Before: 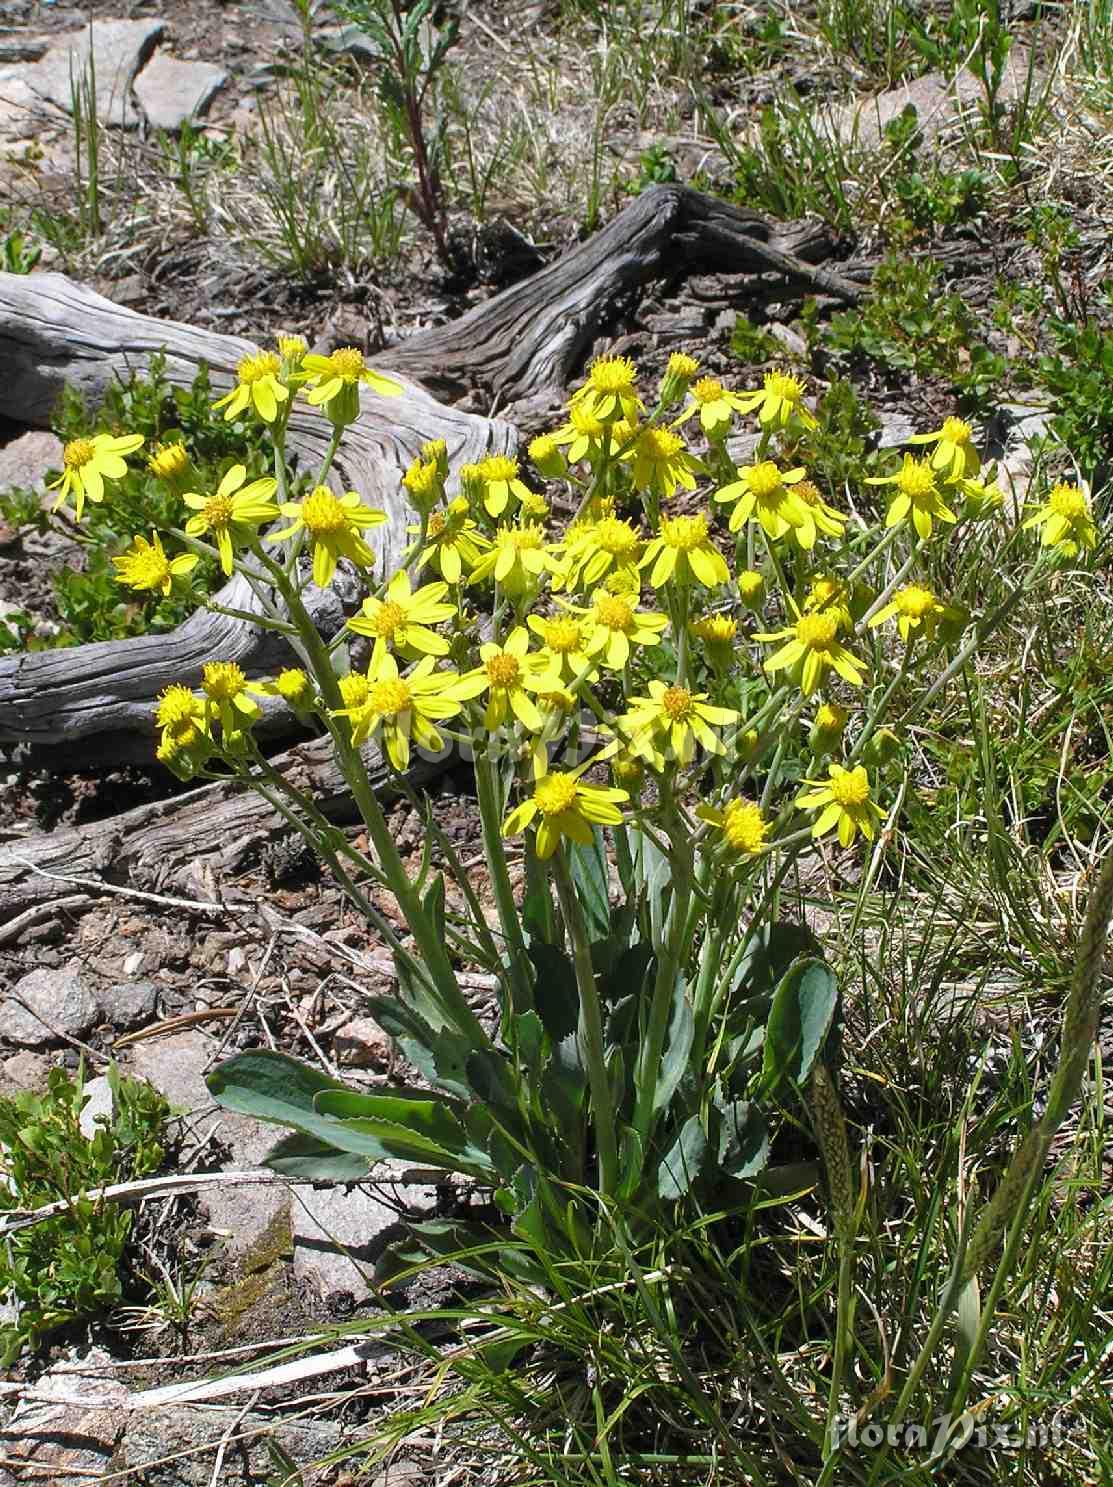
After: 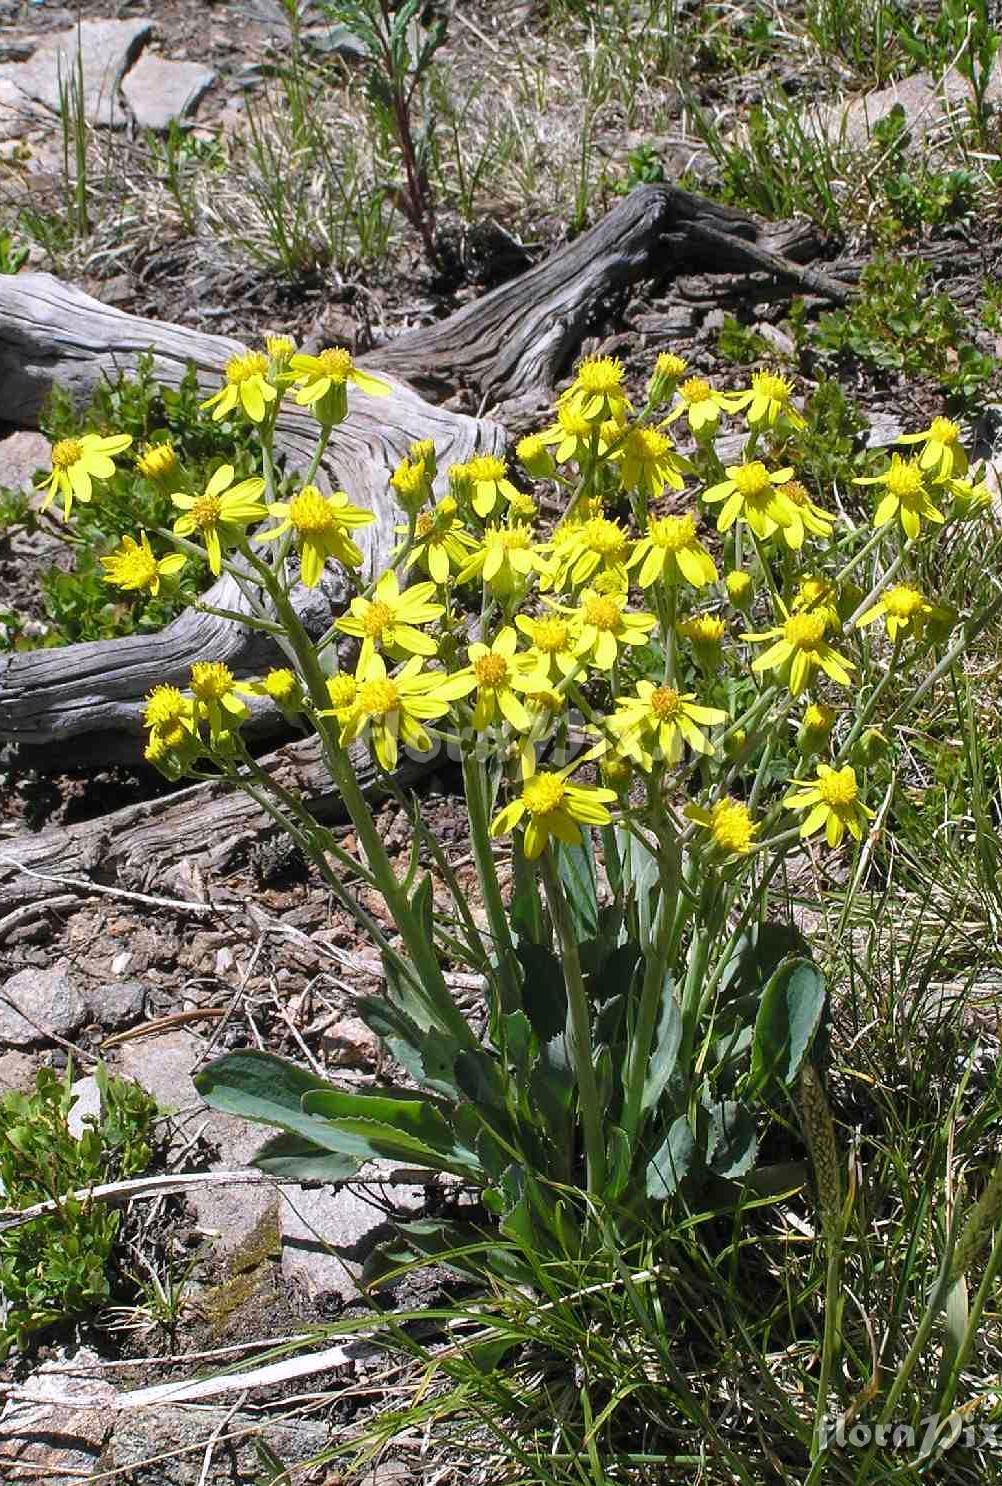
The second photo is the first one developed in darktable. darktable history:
crop and rotate: left 1.088%, right 8.807%
white balance: red 1.009, blue 1.027
